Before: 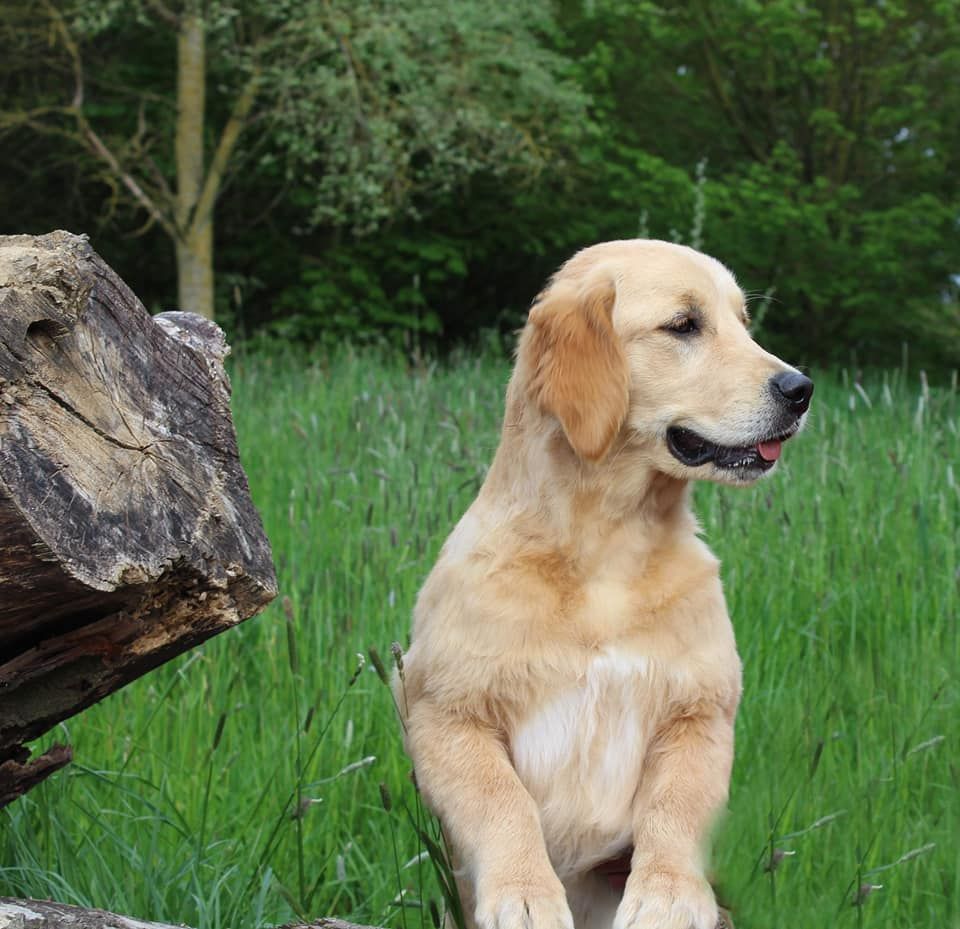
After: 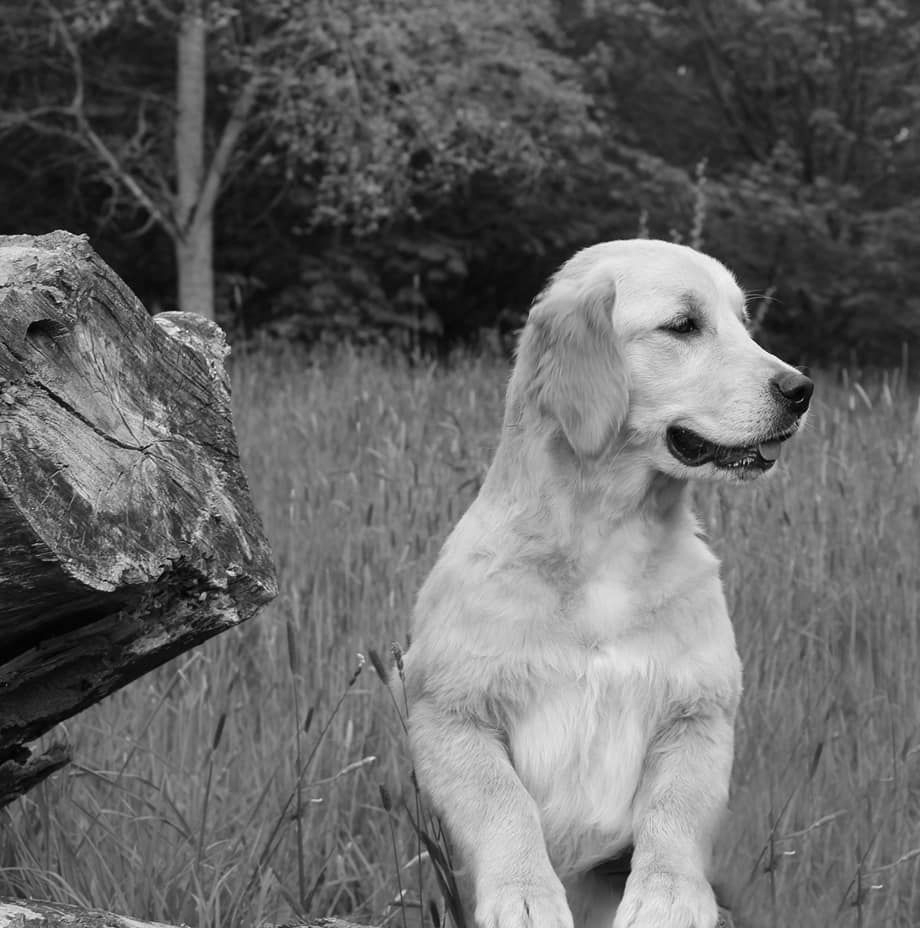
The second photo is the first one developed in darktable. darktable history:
monochrome: a 32, b 64, size 2.3
crop: right 4.126%, bottom 0.031%
